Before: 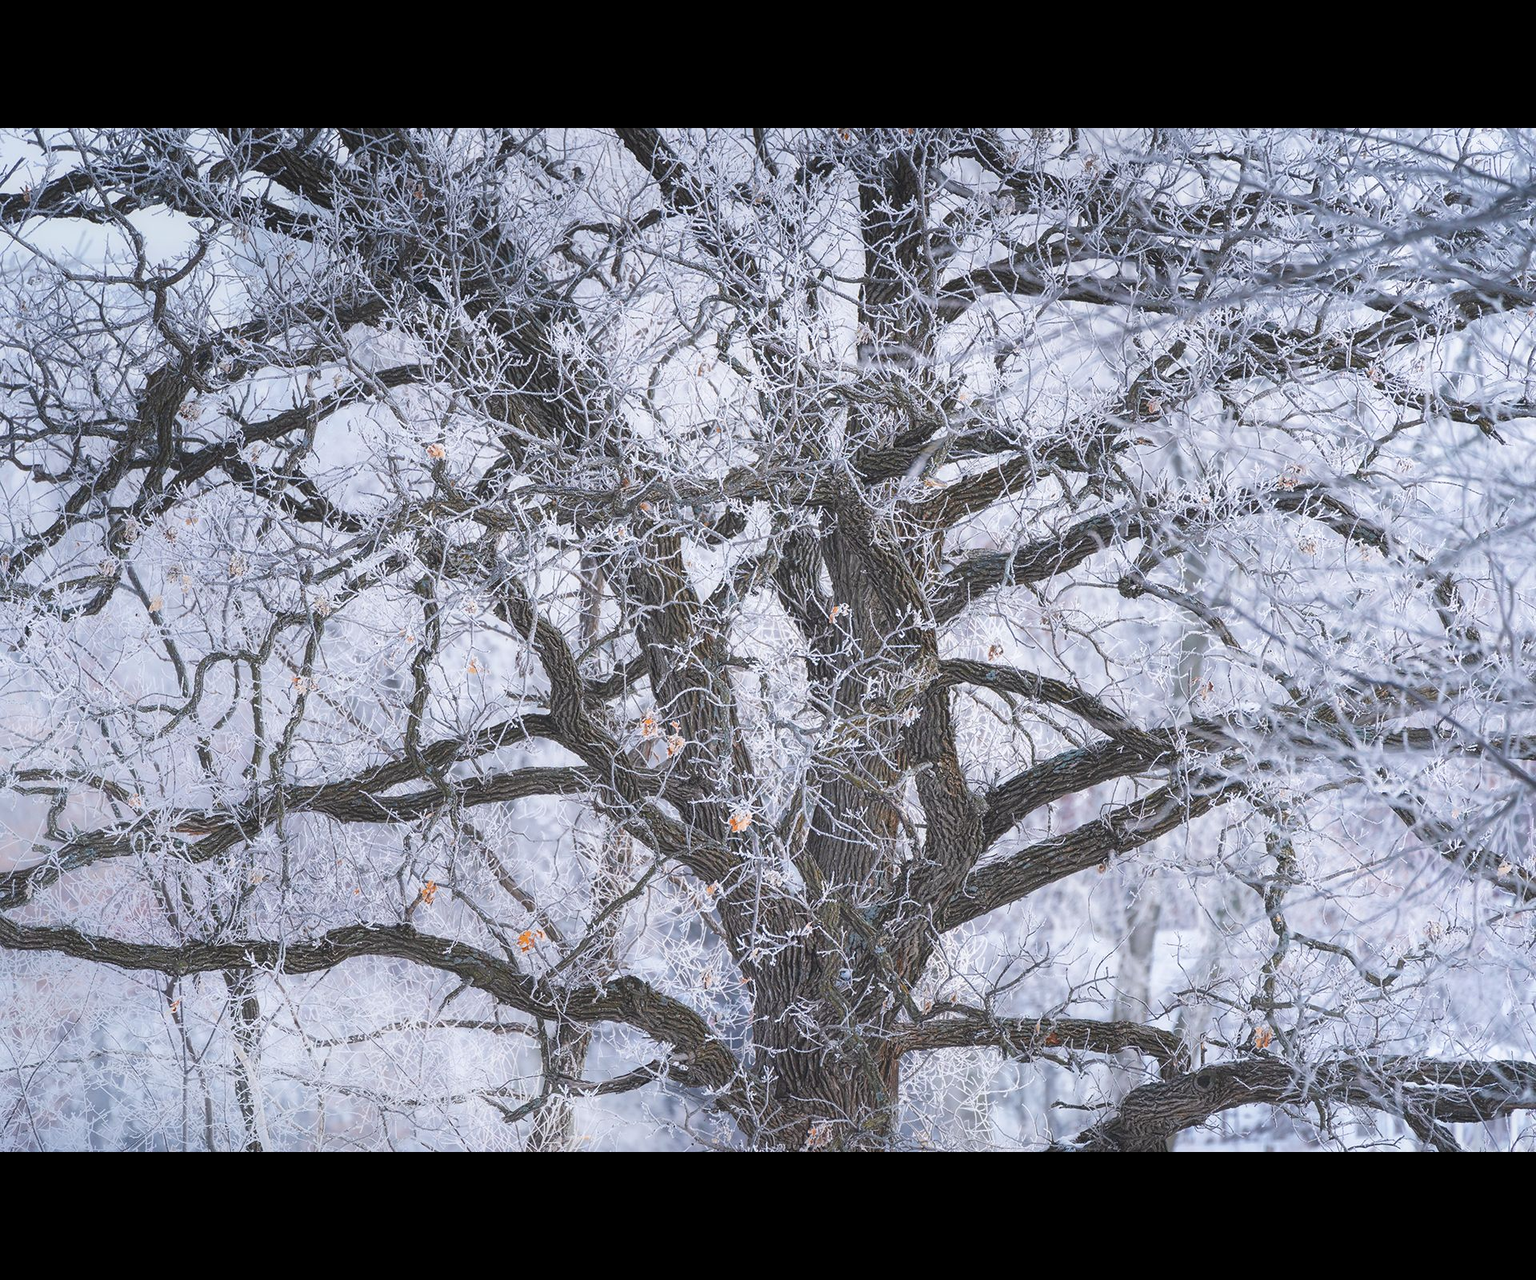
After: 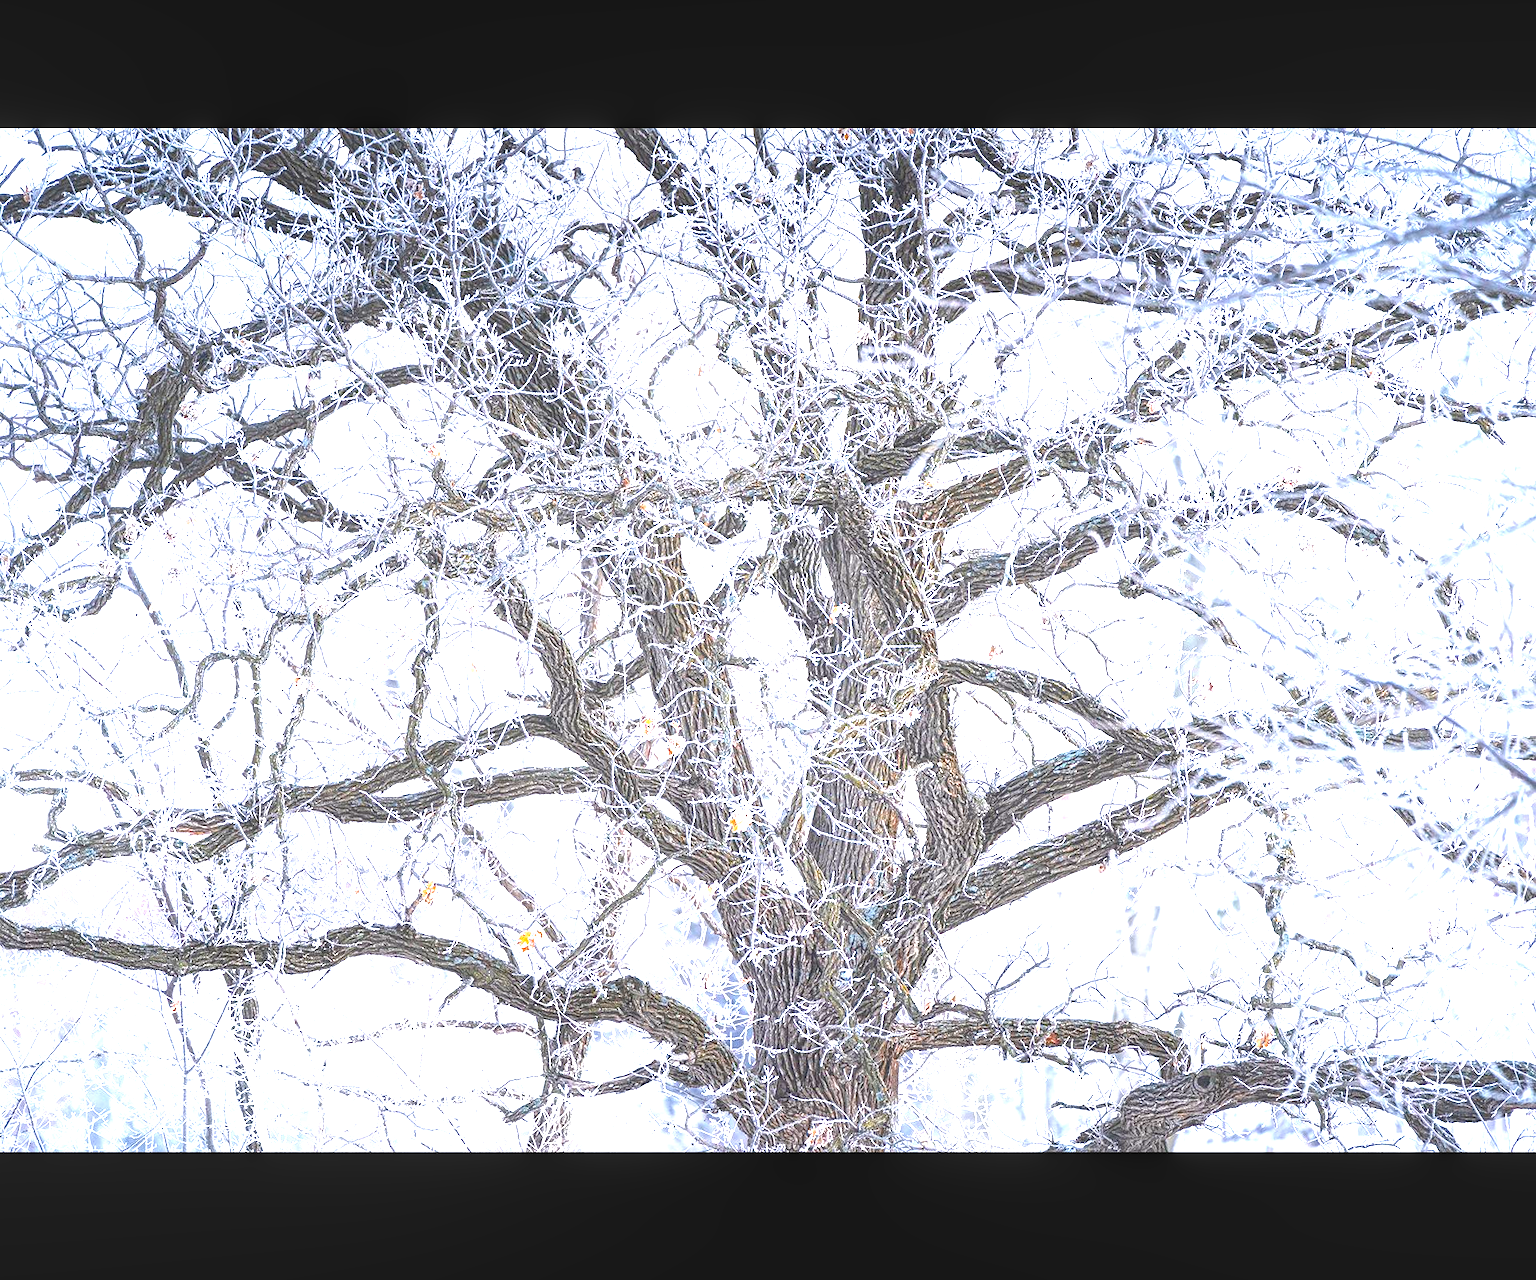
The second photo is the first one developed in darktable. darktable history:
contrast brightness saturation: saturation 0.184
exposure: black level correction 0.001, exposure 1.803 EV, compensate highlight preservation false
local contrast: on, module defaults
